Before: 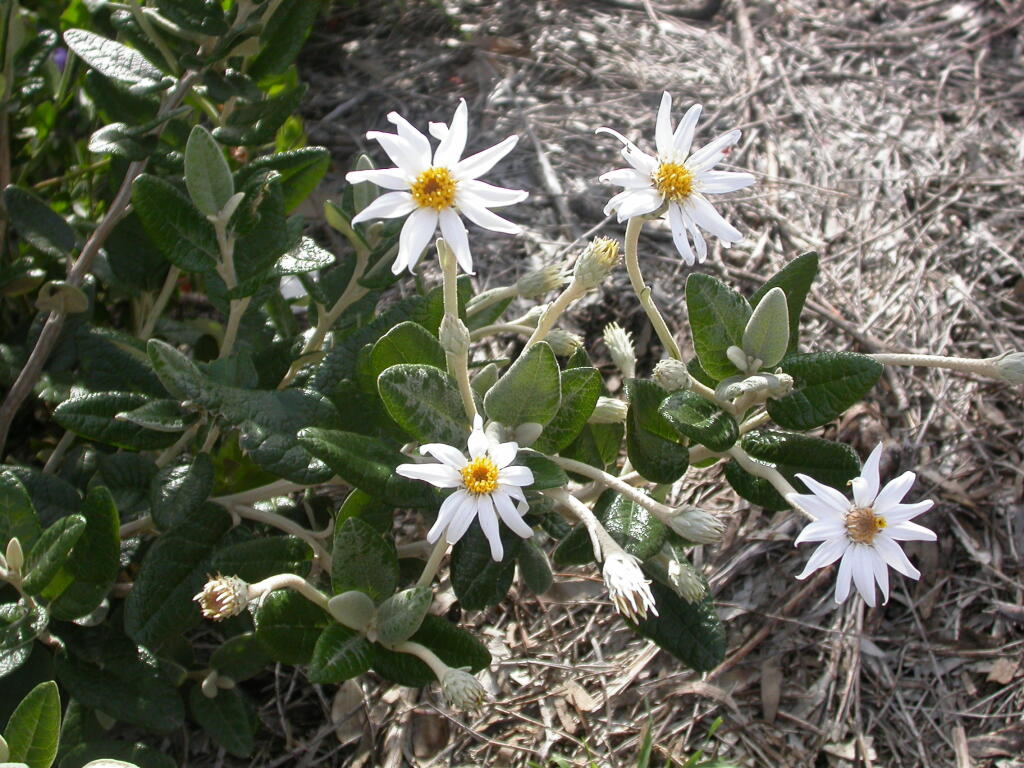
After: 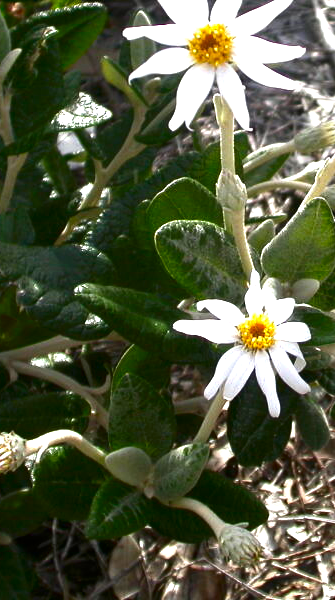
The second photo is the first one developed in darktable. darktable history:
crop and rotate: left 21.858%, top 18.84%, right 45.333%, bottom 2.992%
exposure: black level correction 0, exposure 0.698 EV, compensate highlight preservation false
contrast brightness saturation: brightness -0.249, saturation 0.199
